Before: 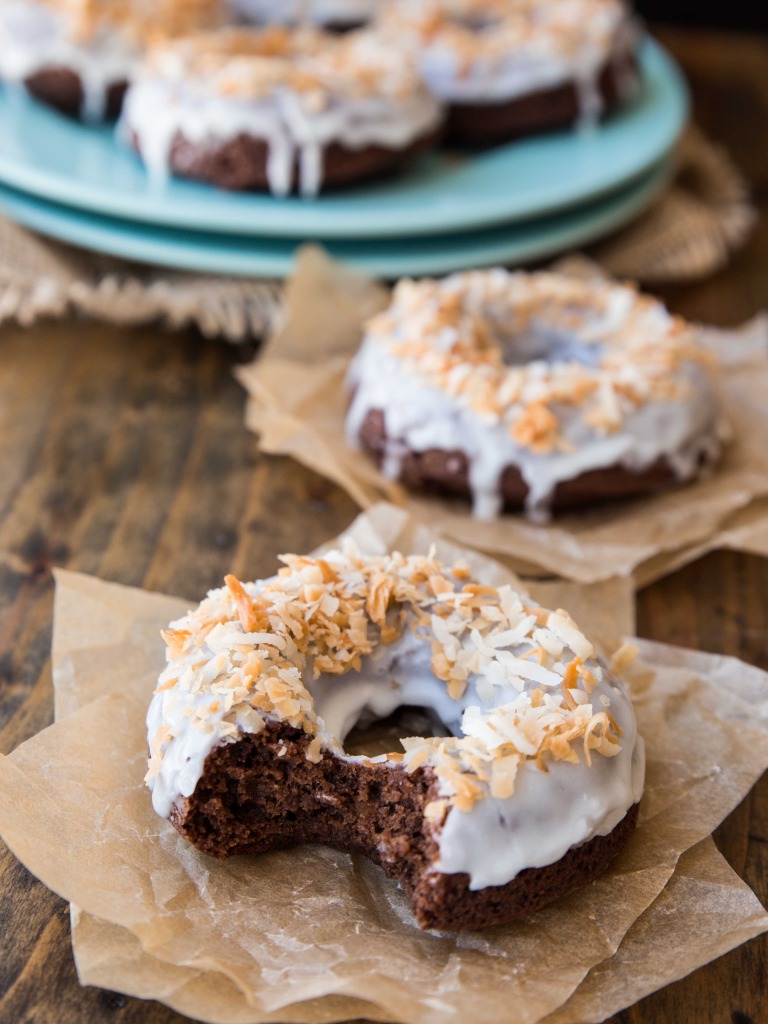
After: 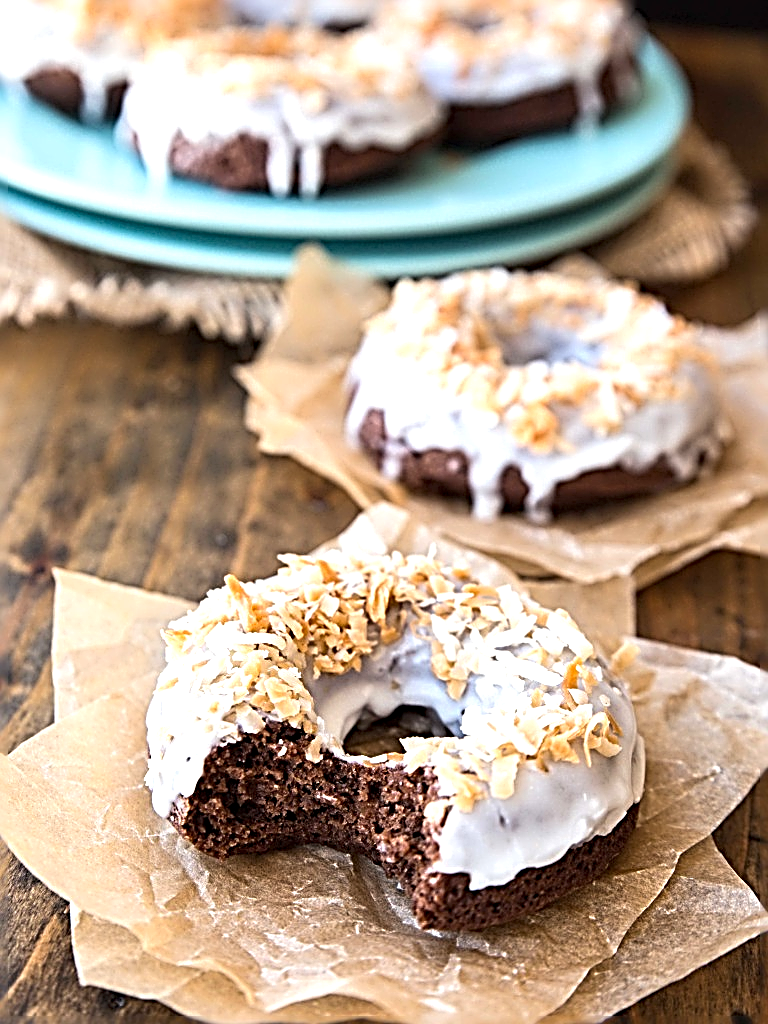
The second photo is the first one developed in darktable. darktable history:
sharpen: radius 3.151, amount 1.719
exposure: exposure 0.727 EV, compensate highlight preservation false
